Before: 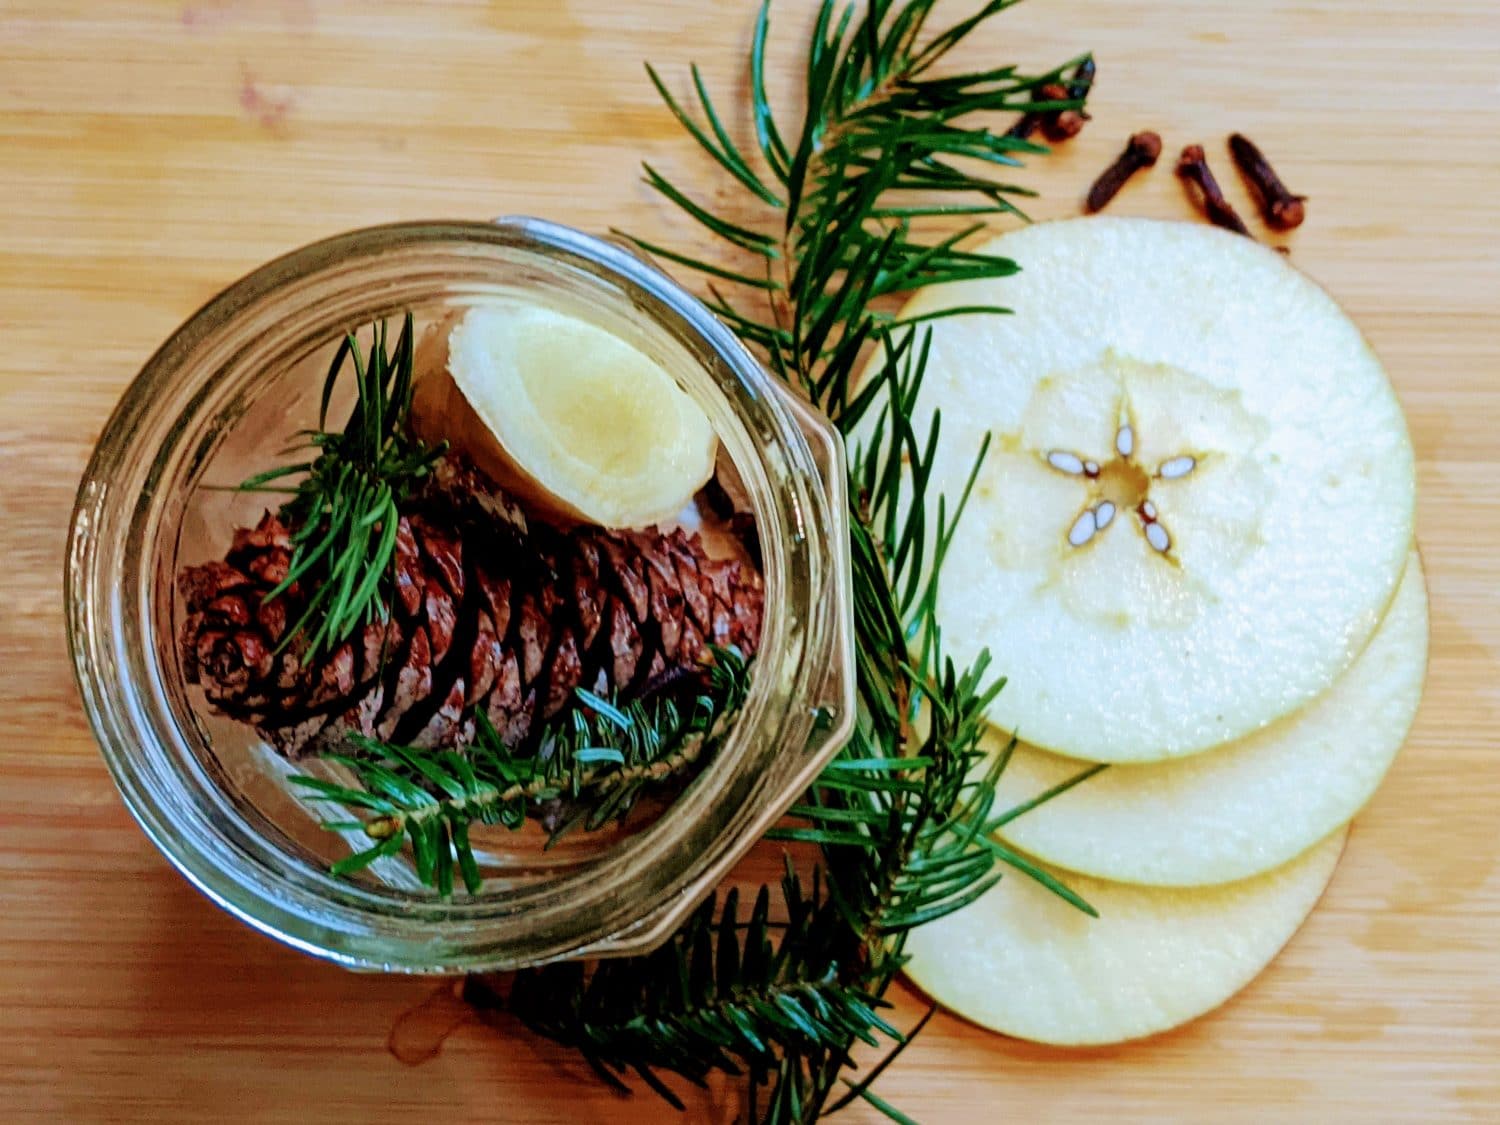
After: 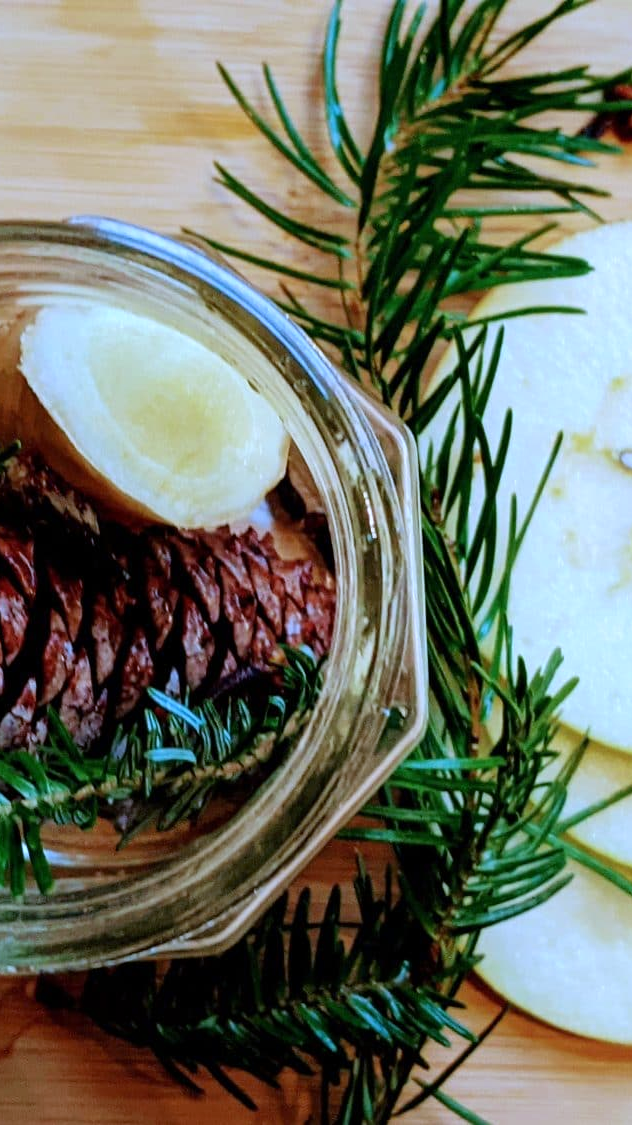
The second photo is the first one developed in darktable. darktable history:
crop: left 28.583%, right 29.231%
white balance: red 0.948, green 1.02, blue 1.176
